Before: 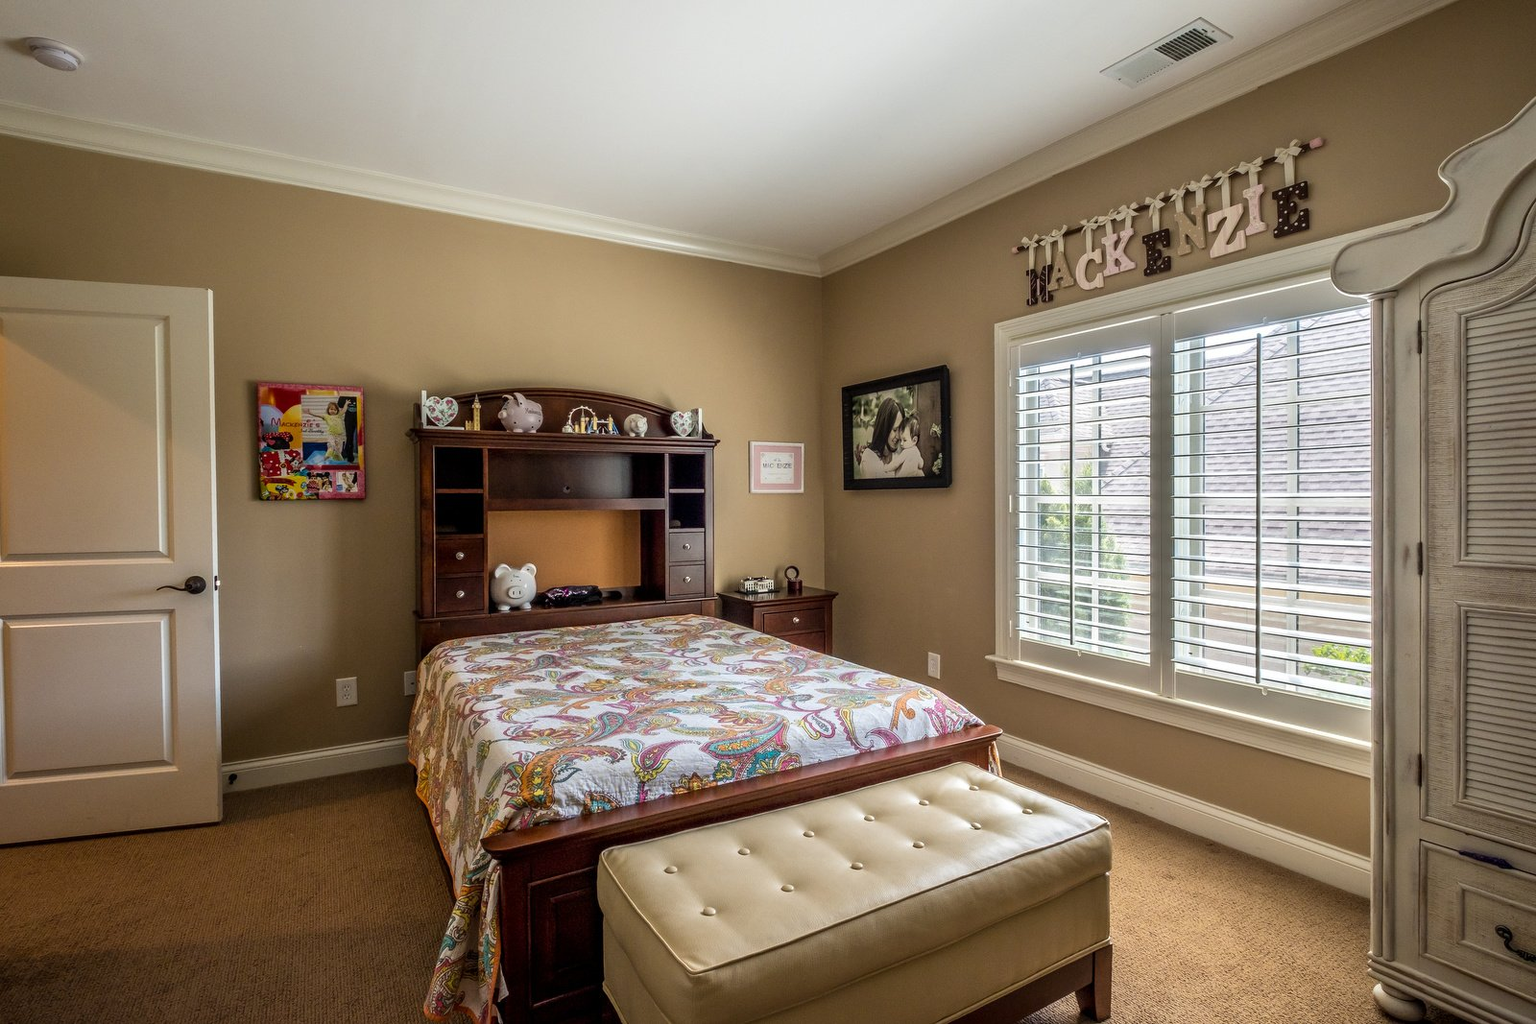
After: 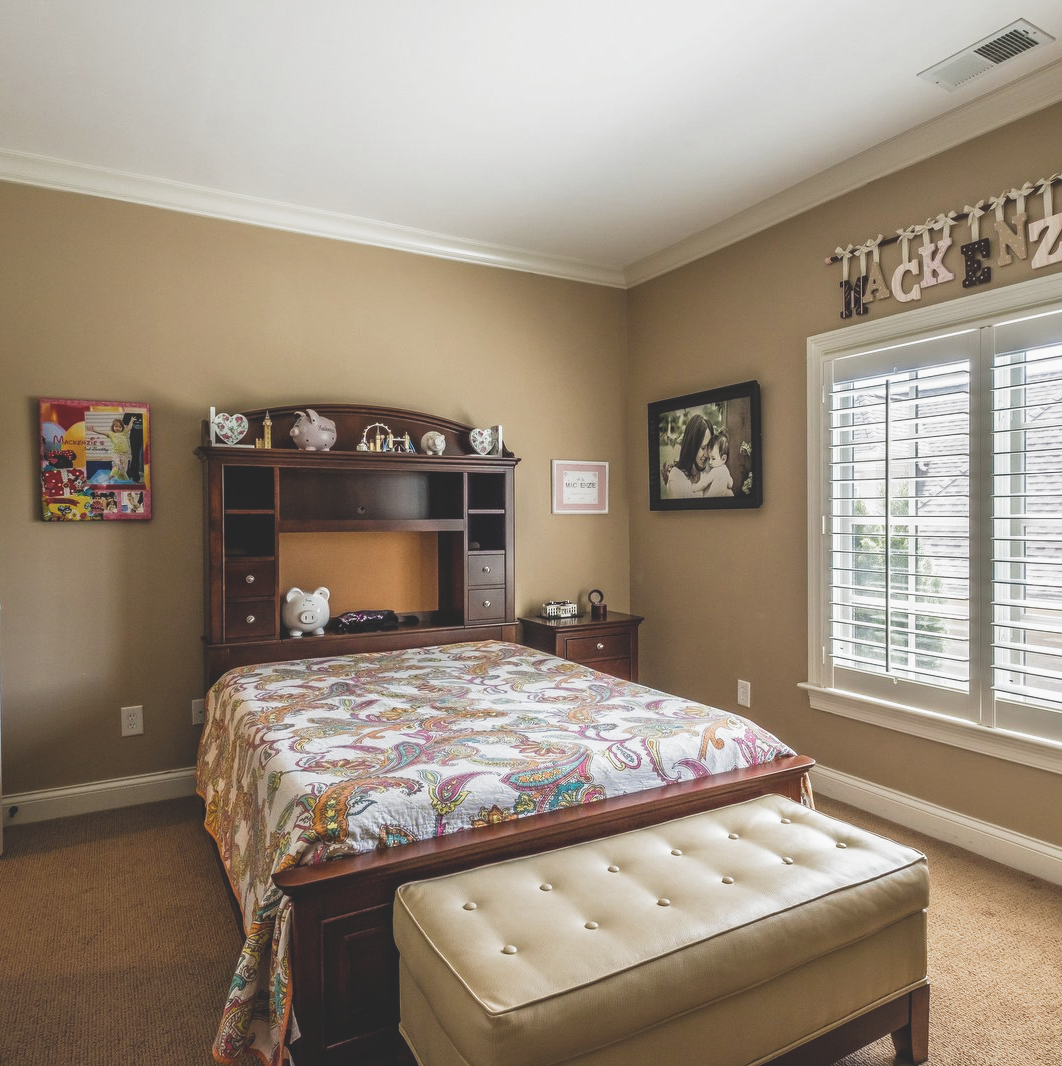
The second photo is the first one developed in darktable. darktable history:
tone equalizer: on, module defaults
crop and rotate: left 14.334%, right 19.259%
exposure: black level correction -0.042, exposure 0.061 EV, compensate exposure bias true, compensate highlight preservation false
filmic rgb: black relative exposure -4.95 EV, white relative exposure 2.83 EV, hardness 3.72, preserve chrominance no, color science v3 (2019), use custom middle-gray values true
